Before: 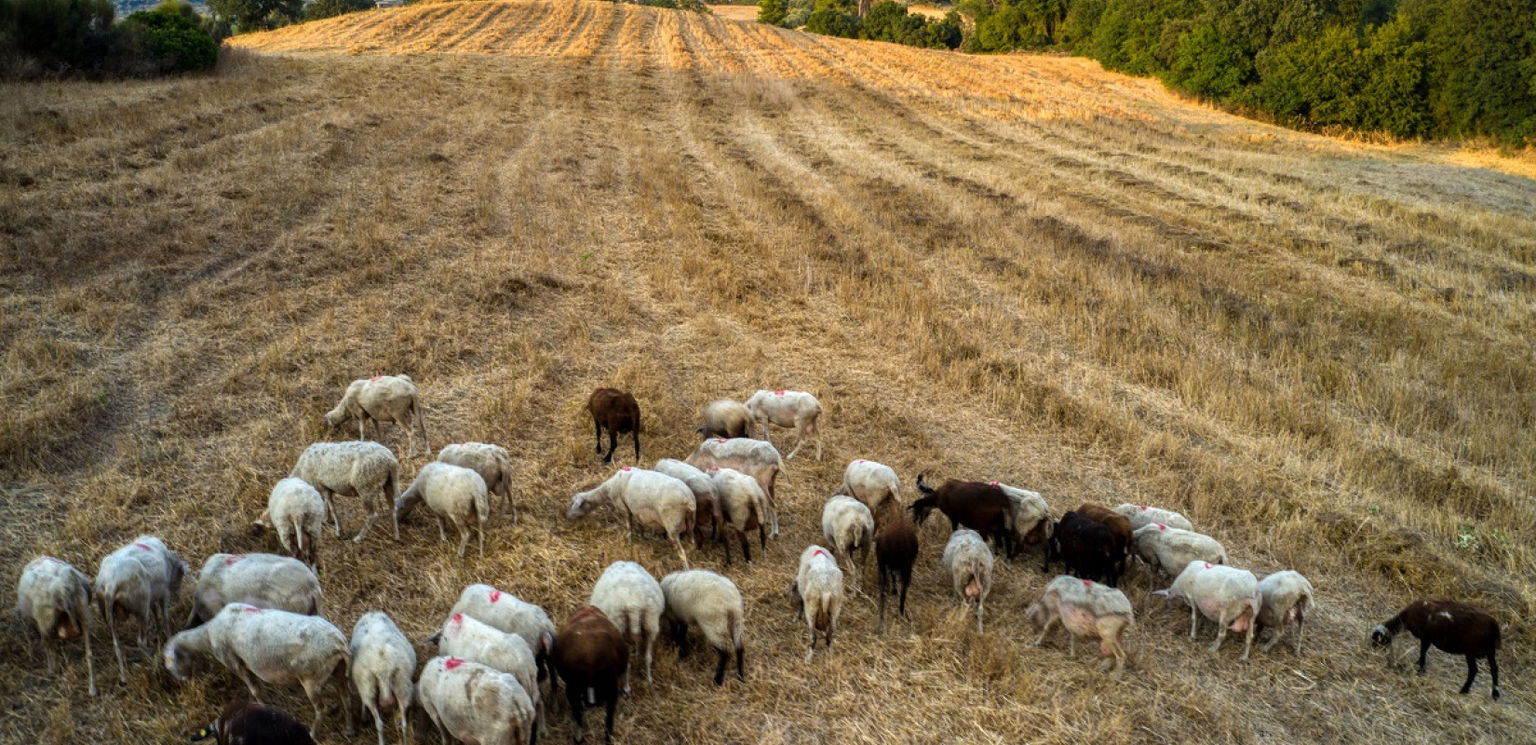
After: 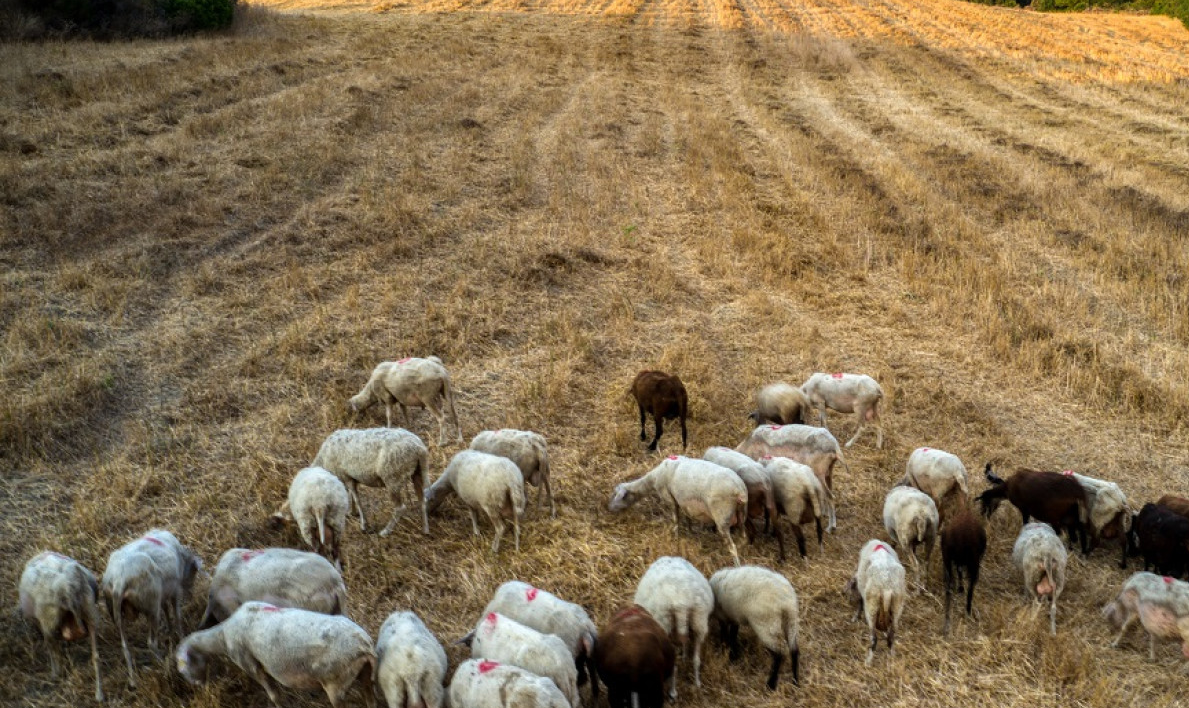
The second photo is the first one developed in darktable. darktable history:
crop: top 5.769%, right 27.902%, bottom 5.653%
